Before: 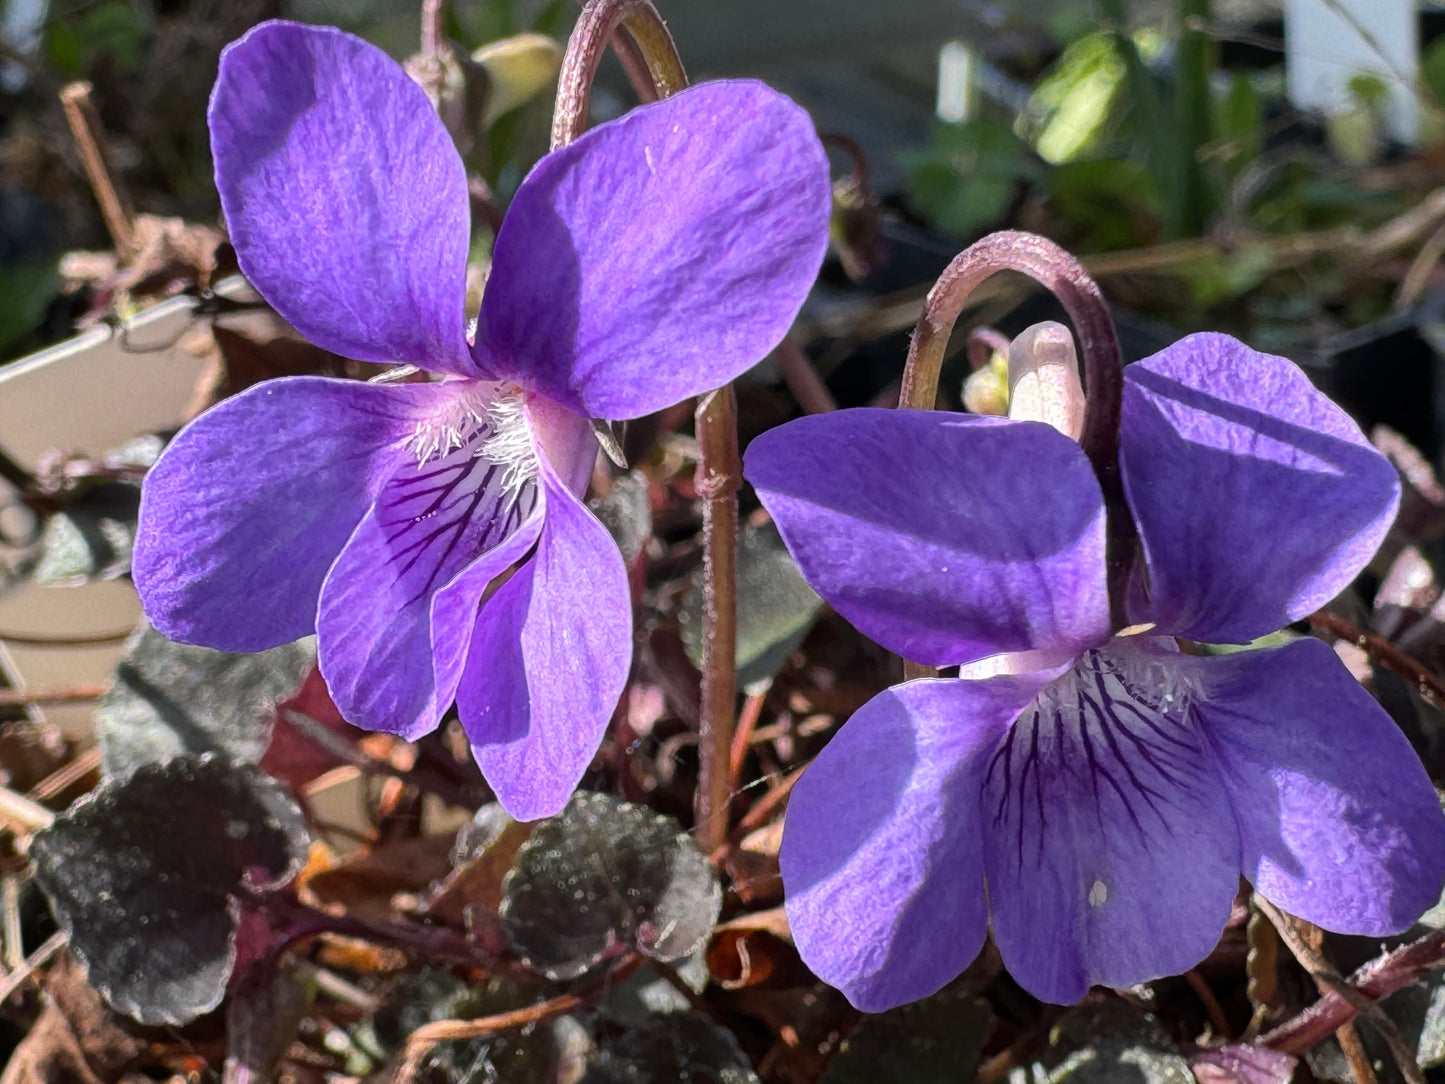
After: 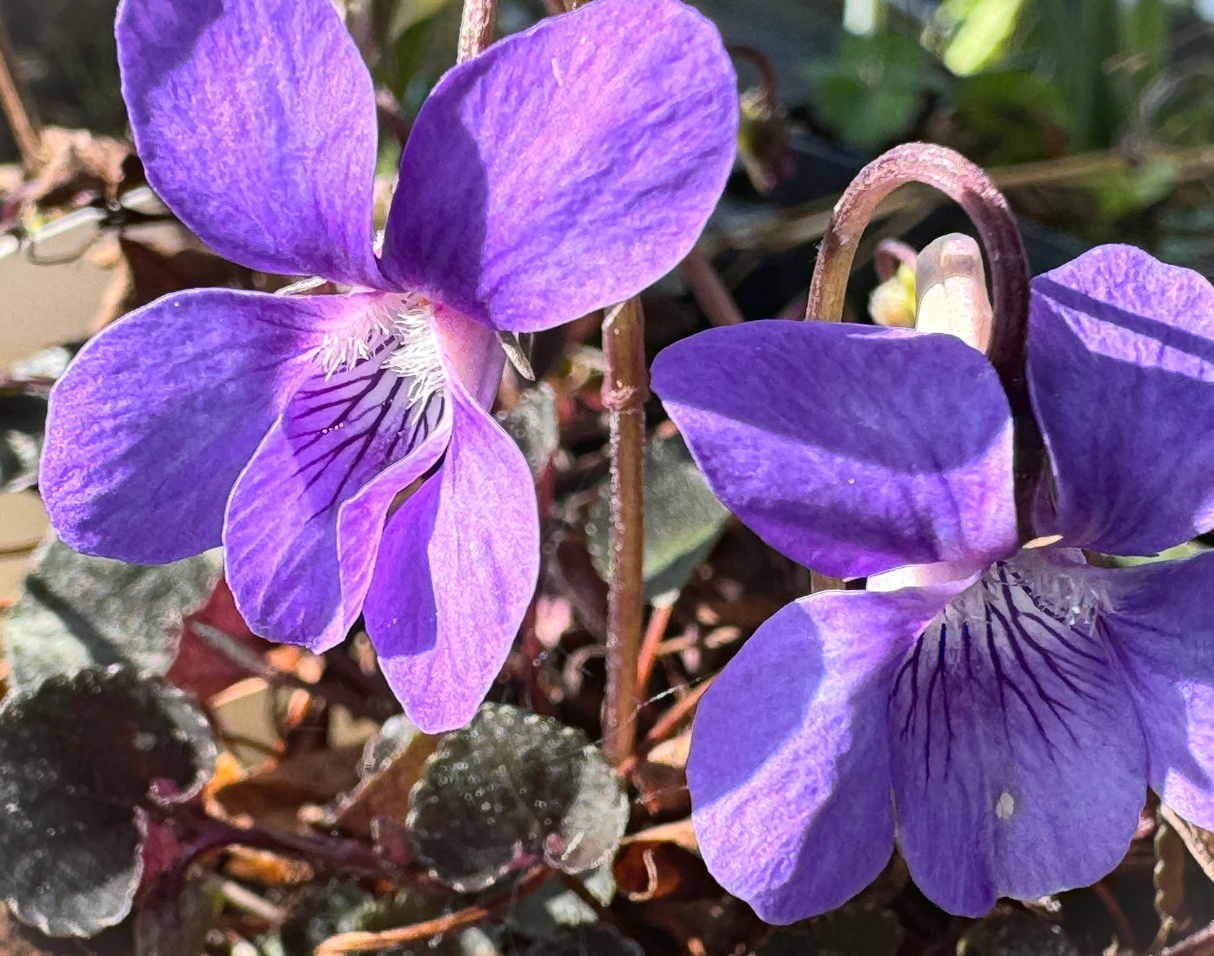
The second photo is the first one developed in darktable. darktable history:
vignetting: fall-off start 100%, brightness 0.05, saturation 0
crop: left 6.446%, top 8.188%, right 9.538%, bottom 3.548%
contrast brightness saturation: contrast 0.05, brightness 0.06, saturation 0.01
tone curve: curves: ch0 [(0.016, 0.023) (0.248, 0.252) (0.732, 0.797) (1, 1)], color space Lab, linked channels, preserve colors none
haze removal: compatibility mode true, adaptive false
